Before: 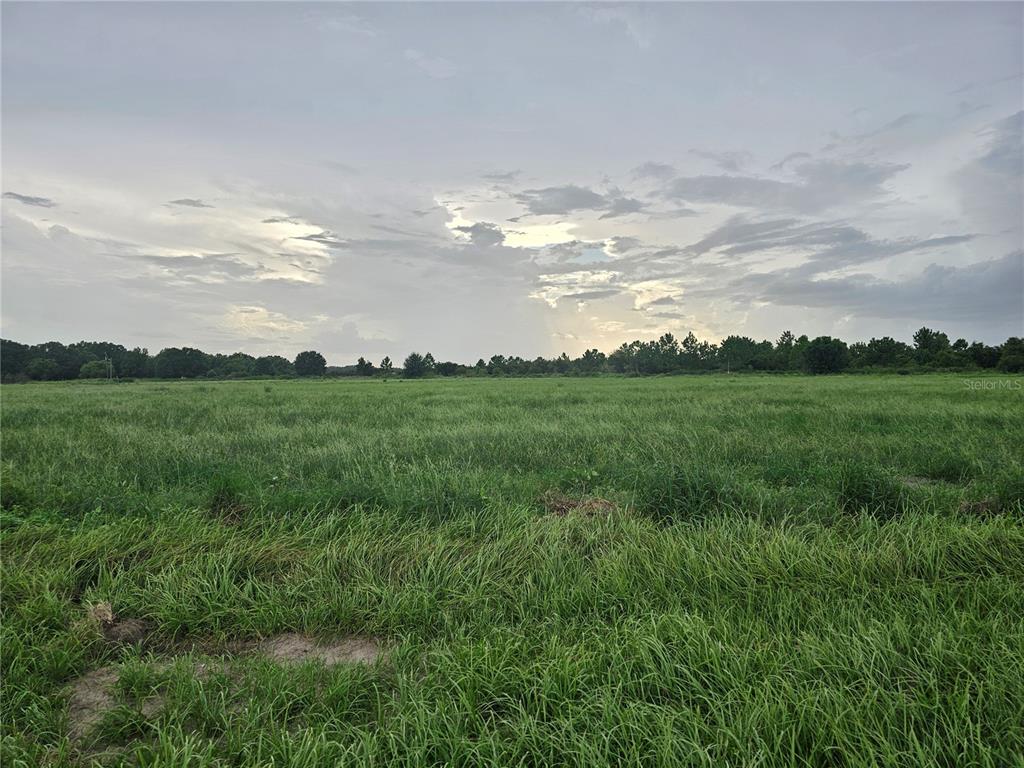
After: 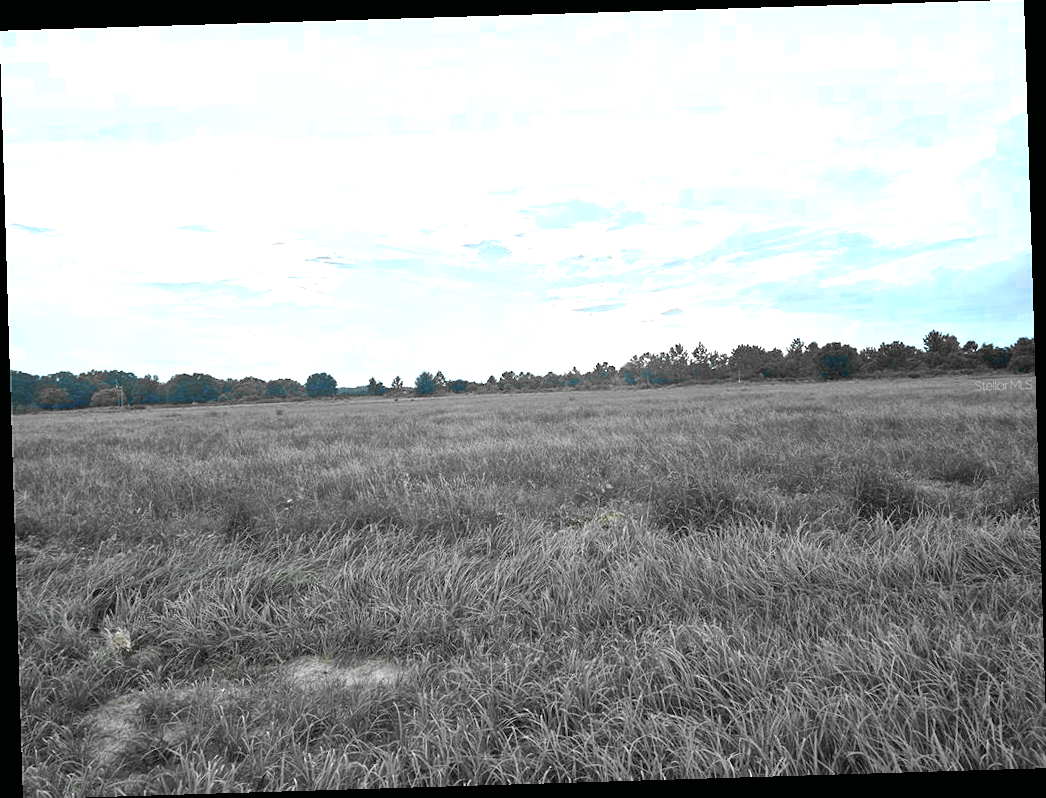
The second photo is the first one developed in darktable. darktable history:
color zones: curves: ch0 [(0, 0.363) (0.128, 0.373) (0.25, 0.5) (0.402, 0.407) (0.521, 0.525) (0.63, 0.559) (0.729, 0.662) (0.867, 0.471)]; ch1 [(0, 0.515) (0.136, 0.618) (0.25, 0.5) (0.378, 0) (0.516, 0) (0.622, 0.593) (0.737, 0.819) (0.87, 0.593)]; ch2 [(0, 0.529) (0.128, 0.471) (0.282, 0.451) (0.386, 0.662) (0.516, 0.525) (0.633, 0.554) (0.75, 0.62) (0.875, 0.441)]
exposure: black level correction 0, exposure 1.1 EV, compensate highlight preservation false
color calibration: illuminant F (fluorescent), F source F9 (Cool White Deluxe 4150 K) – high CRI, x 0.374, y 0.373, temperature 4158.34 K
rotate and perspective: rotation -1.75°, automatic cropping off
